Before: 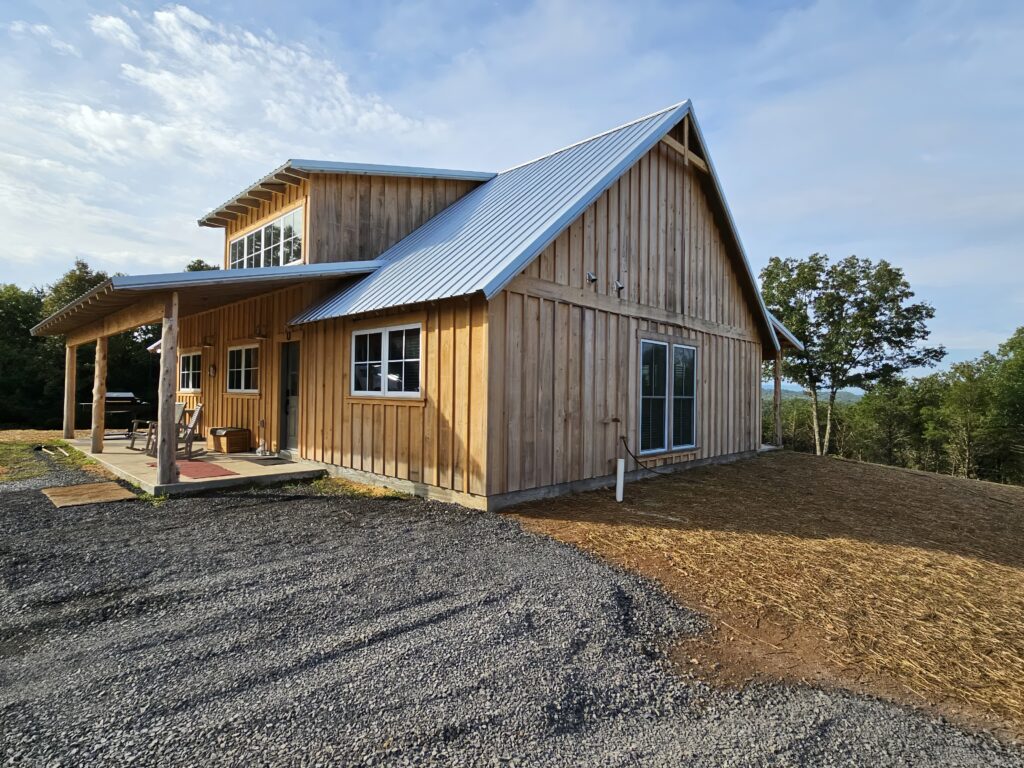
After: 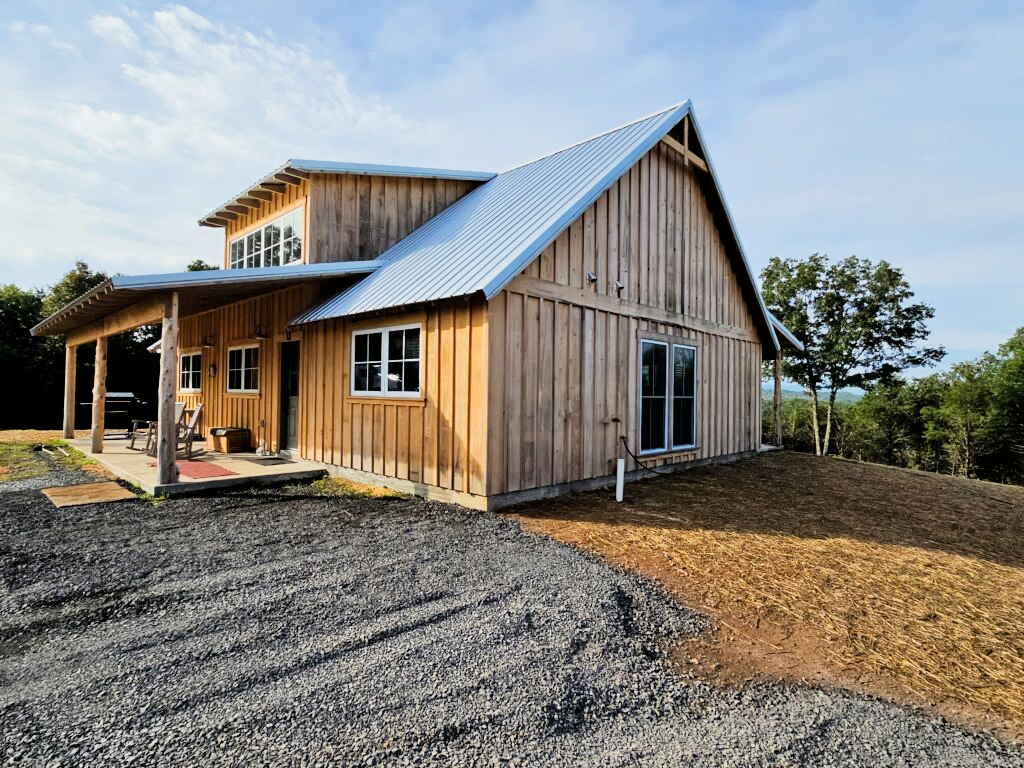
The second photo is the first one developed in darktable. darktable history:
exposure: black level correction 0, exposure 0.5 EV, compensate highlight preservation false
filmic rgb: black relative exposure -5 EV, hardness 2.88, contrast 1.3
